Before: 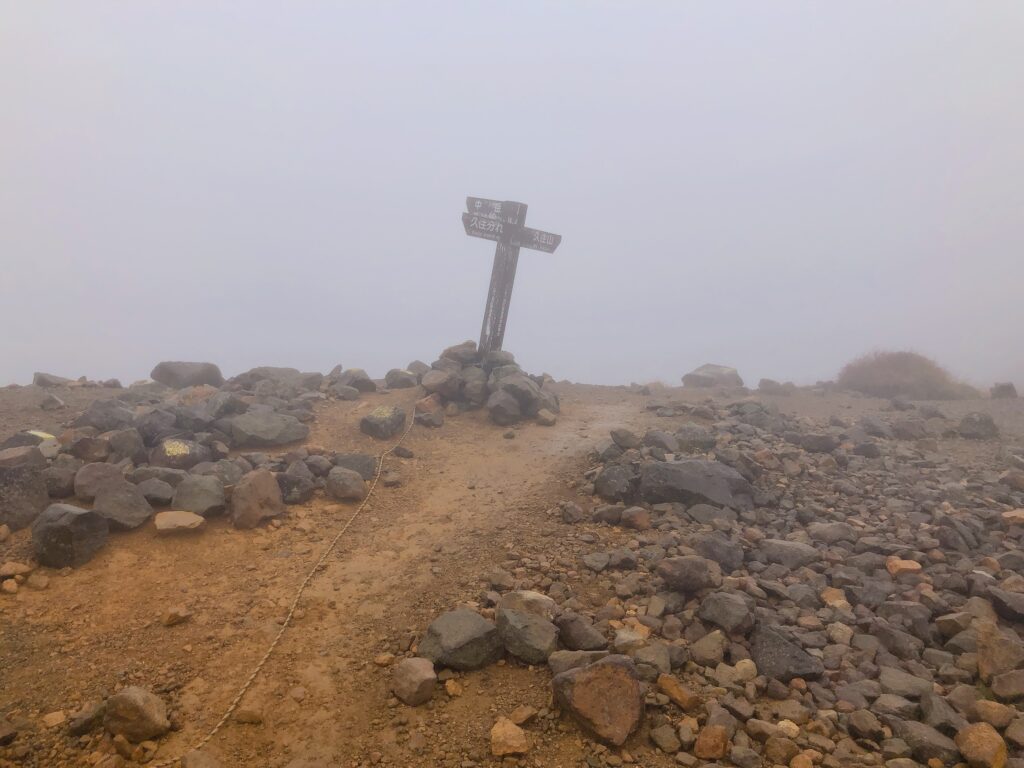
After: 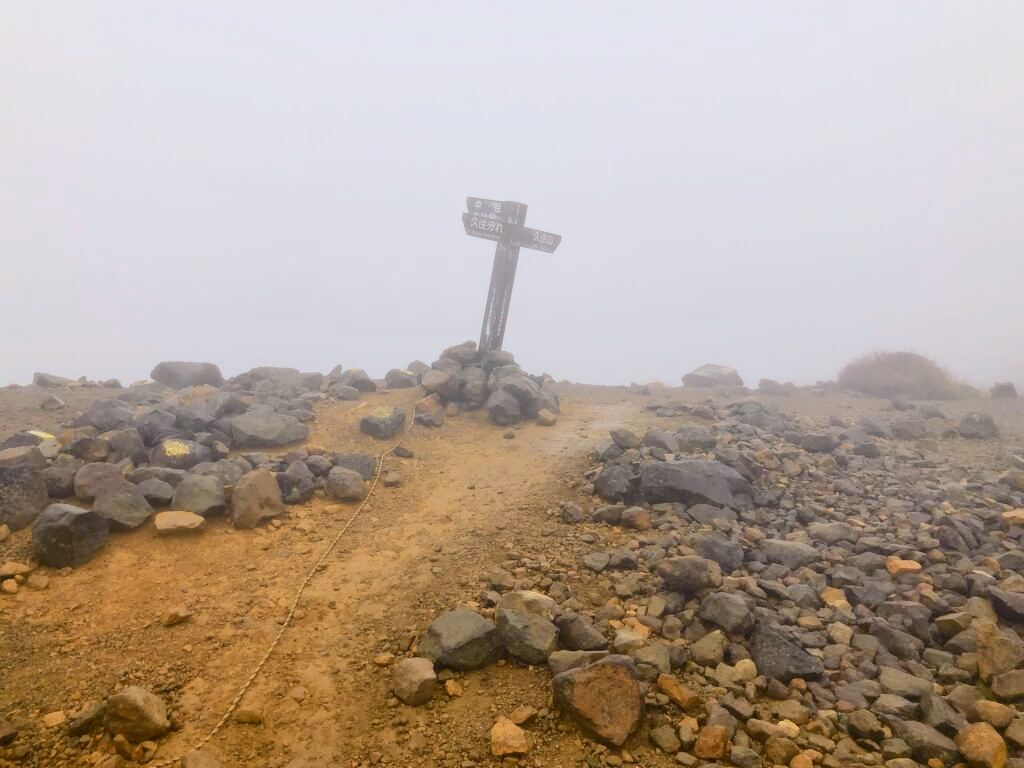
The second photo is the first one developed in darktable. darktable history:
white balance: emerald 1
tone curve: curves: ch0 [(0, 0.028) (0.037, 0.05) (0.123, 0.114) (0.19, 0.176) (0.269, 0.27) (0.48, 0.57) (0.595, 0.695) (0.718, 0.823) (0.855, 0.913) (1, 0.982)]; ch1 [(0, 0) (0.243, 0.245) (0.422, 0.415) (0.493, 0.495) (0.508, 0.506) (0.536, 0.538) (0.569, 0.58) (0.611, 0.644) (0.769, 0.807) (1, 1)]; ch2 [(0, 0) (0.249, 0.216) (0.349, 0.321) (0.424, 0.442) (0.476, 0.483) (0.498, 0.499) (0.517, 0.519) (0.532, 0.547) (0.569, 0.608) (0.614, 0.661) (0.706, 0.75) (0.808, 0.809) (0.991, 0.968)], color space Lab, independent channels, preserve colors none
